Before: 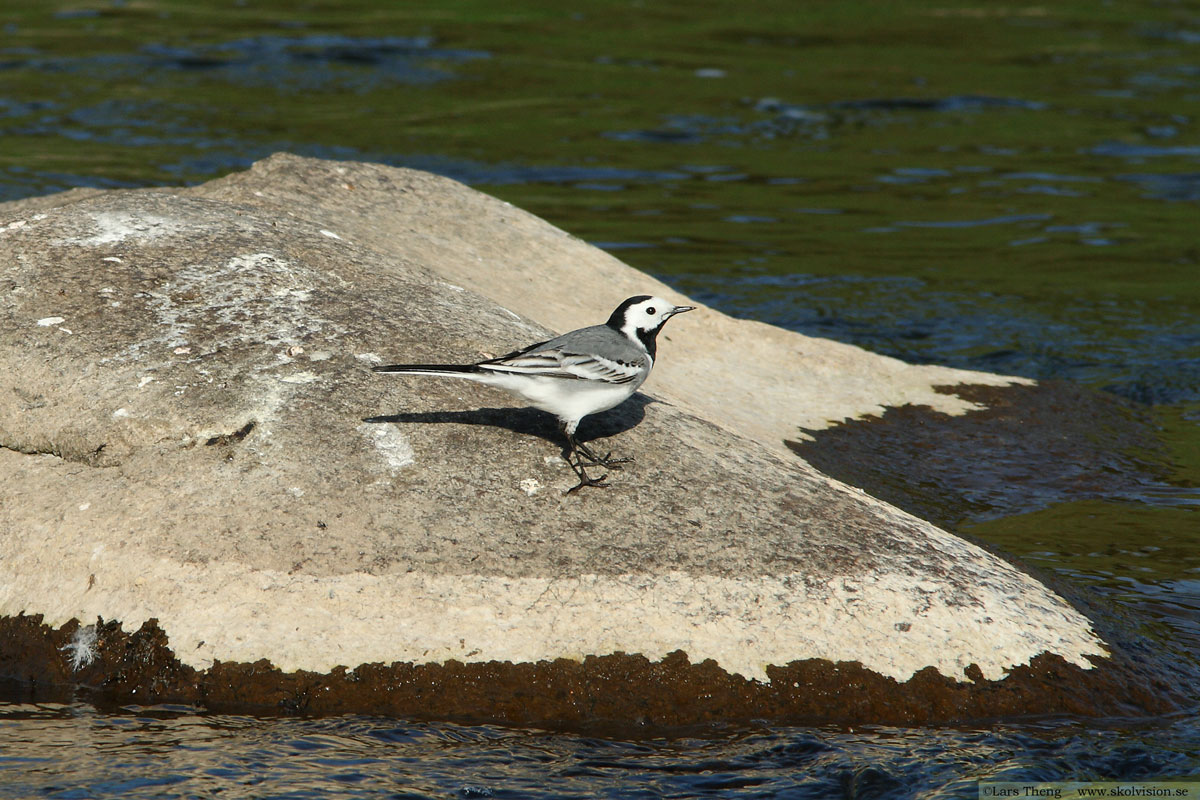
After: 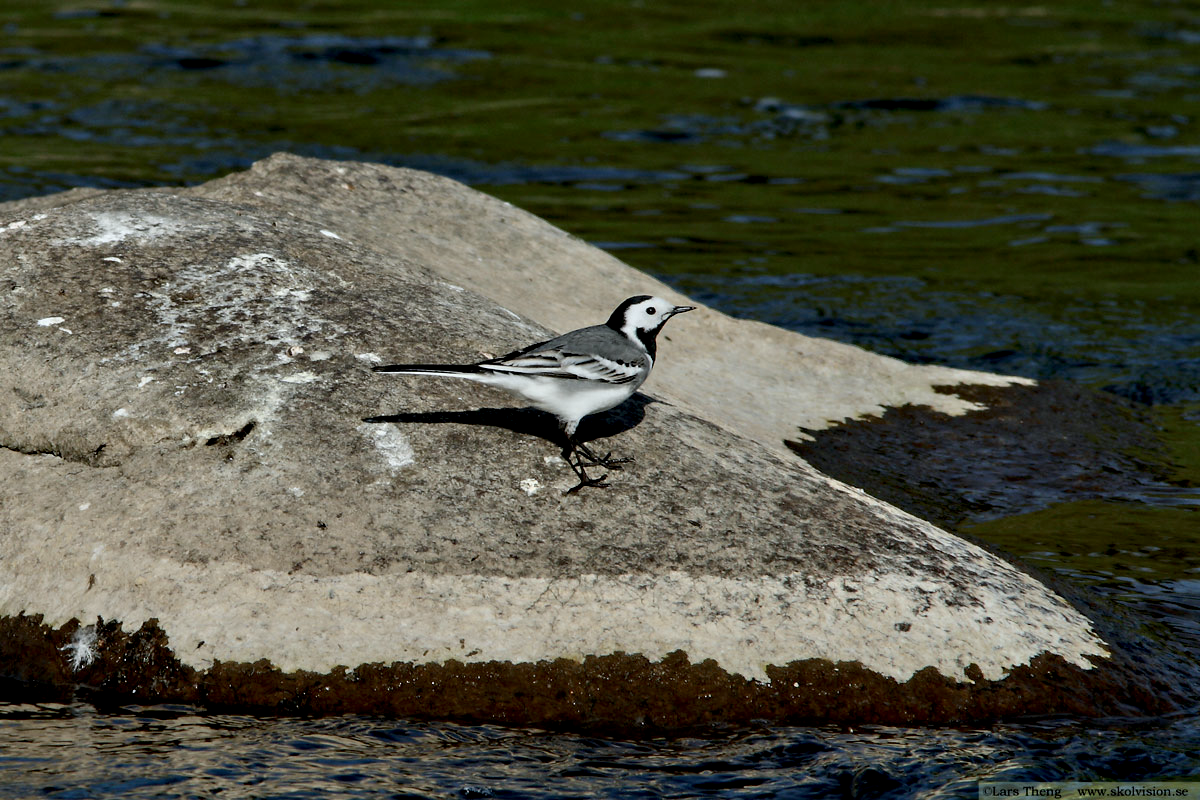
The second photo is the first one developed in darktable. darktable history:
contrast equalizer: y [[0.511, 0.558, 0.631, 0.632, 0.559, 0.512], [0.5 ×6], [0.507, 0.559, 0.627, 0.644, 0.647, 0.647], [0 ×6], [0 ×6]]
white balance: red 0.967, blue 1.049
exposure: black level correction 0.009, exposure -0.637 EV, compensate highlight preservation false
